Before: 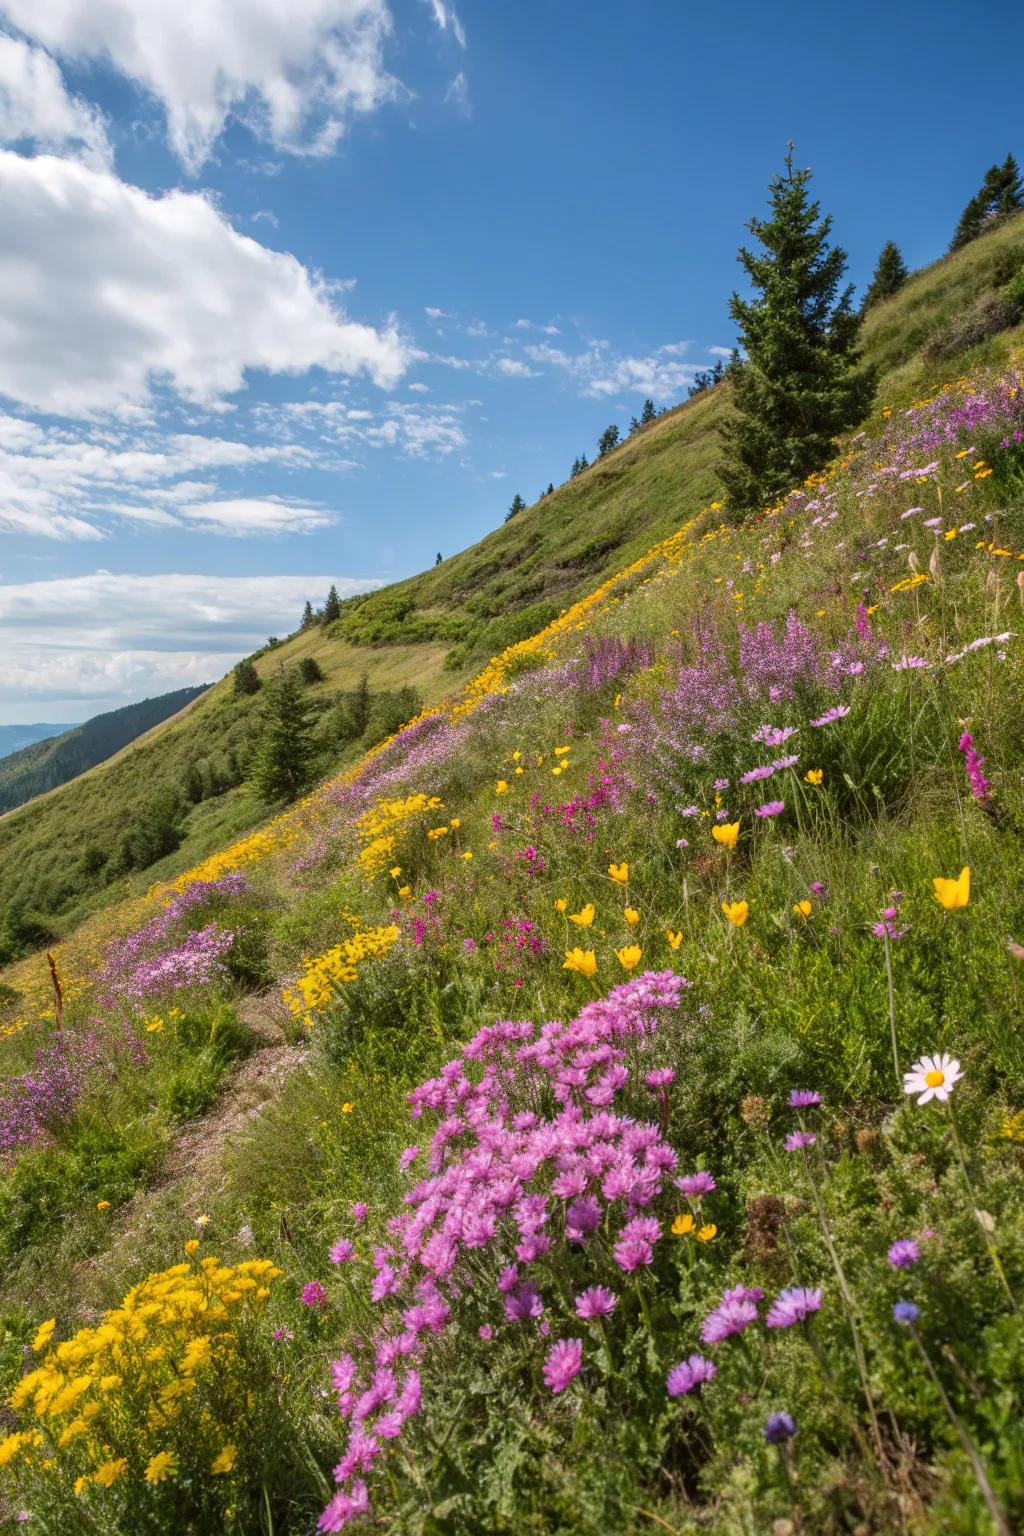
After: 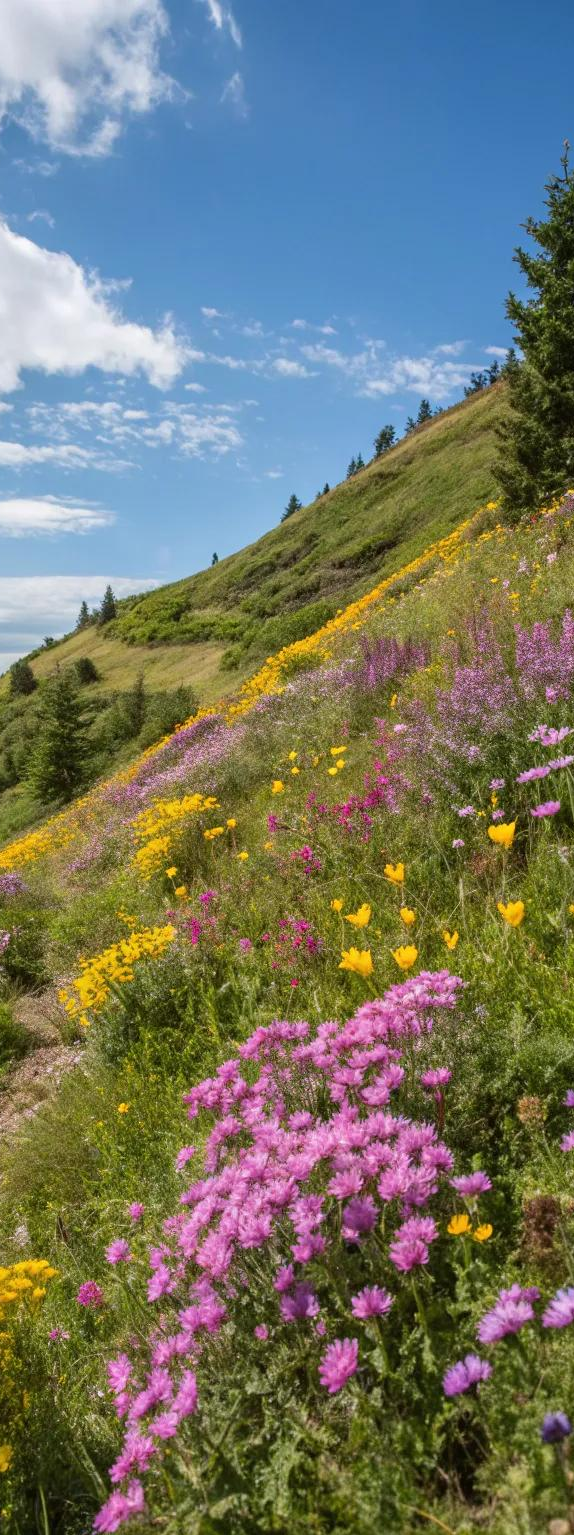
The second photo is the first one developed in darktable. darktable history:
crop: left 21.897%, right 21.967%, bottom 0.014%
